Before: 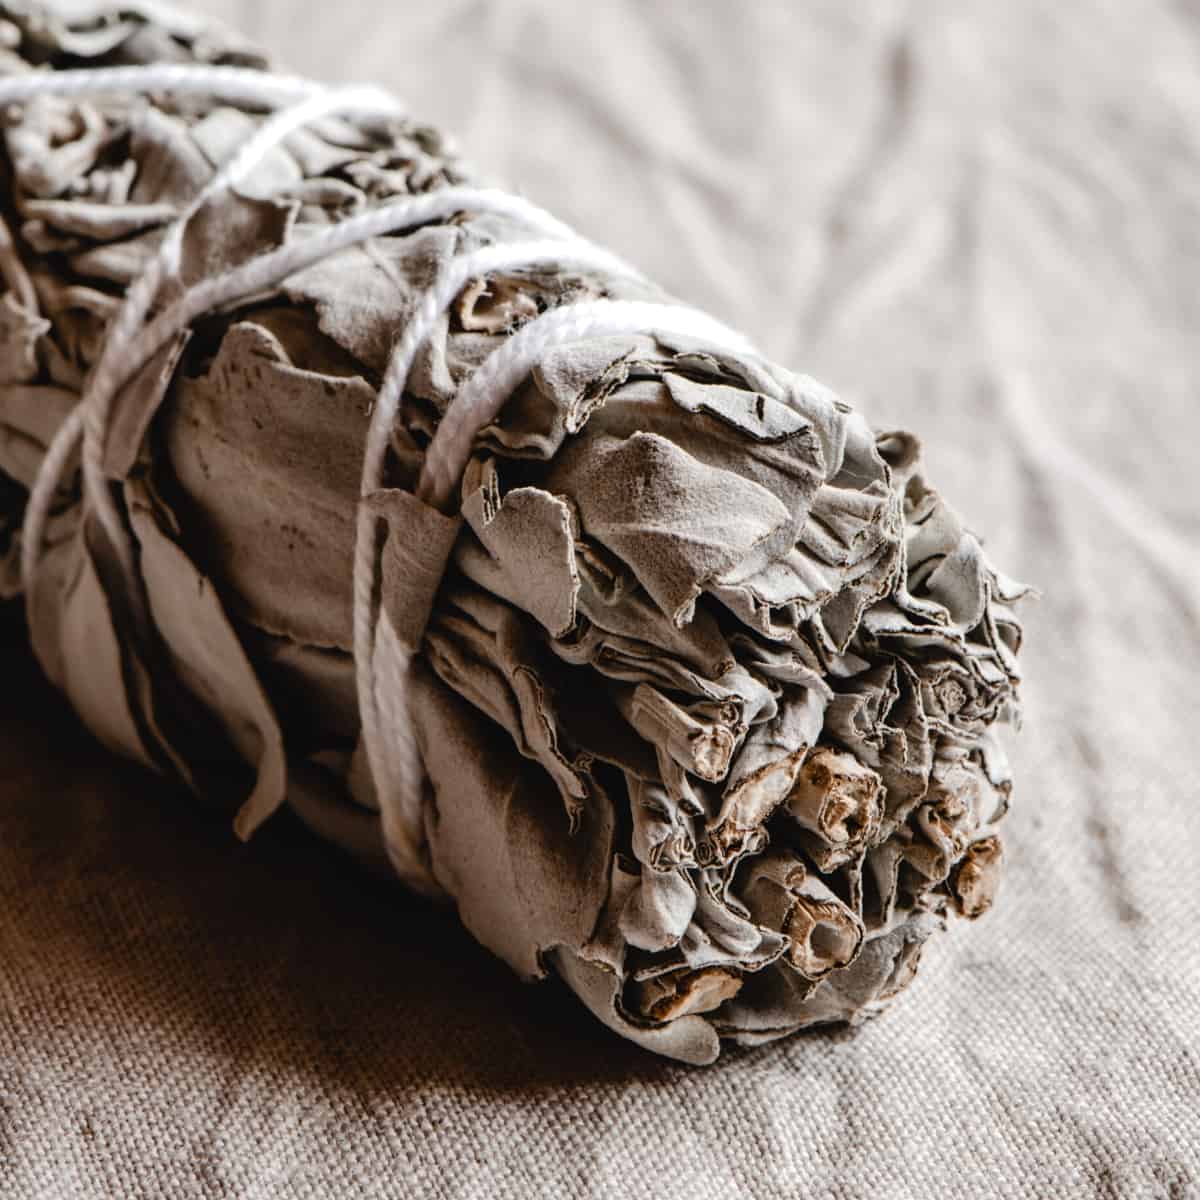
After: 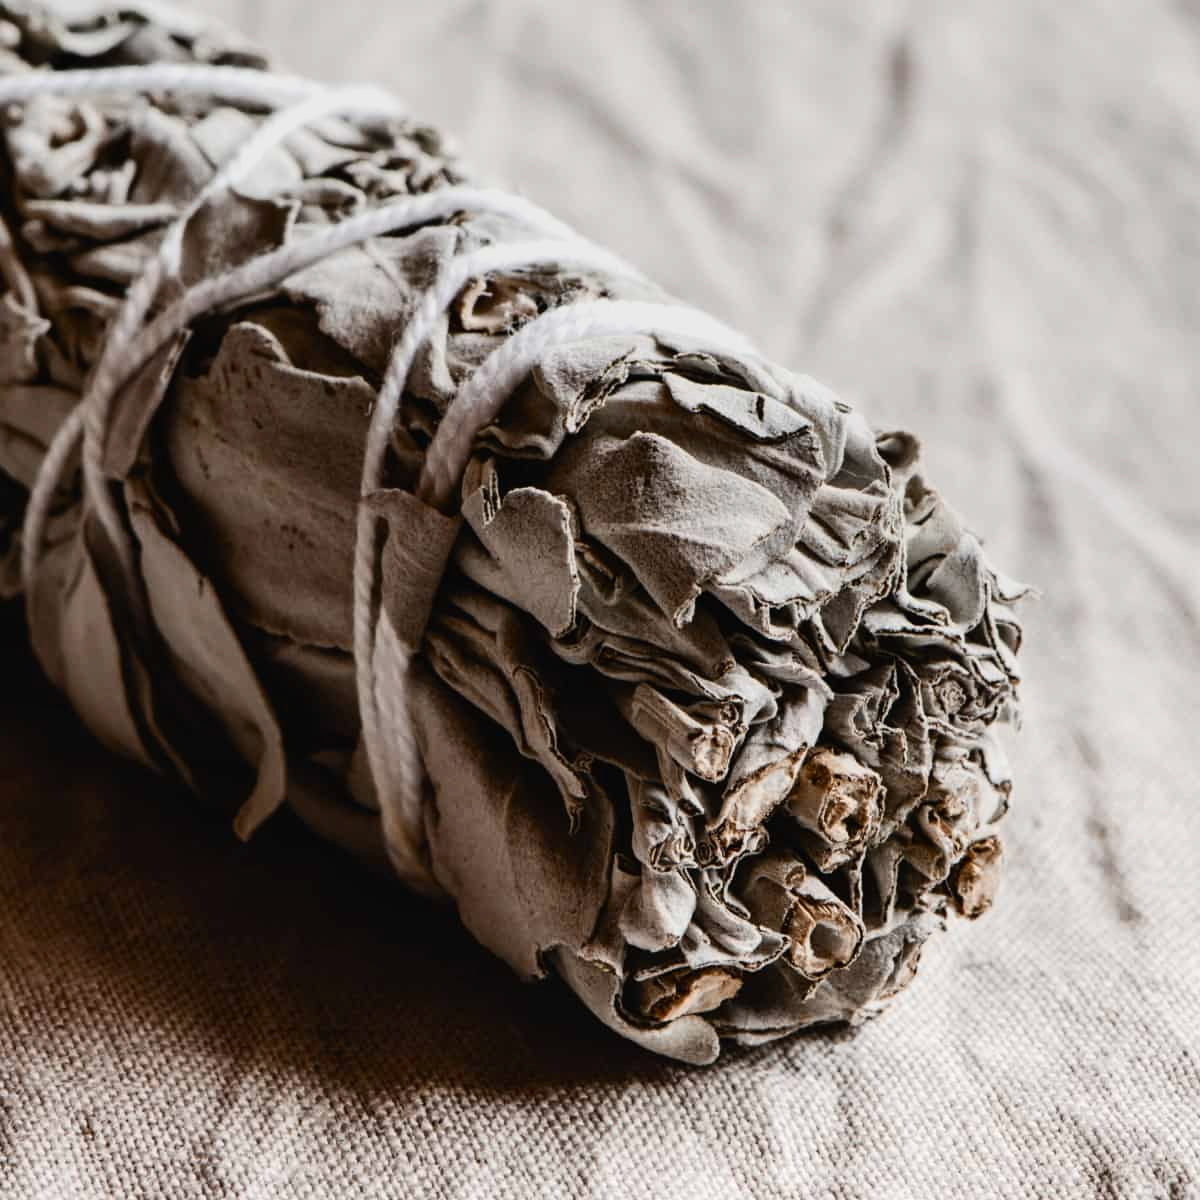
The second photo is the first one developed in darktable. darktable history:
graduated density: rotation 5.63°, offset 76.9
contrast brightness saturation: contrast 0.24, brightness 0.09
